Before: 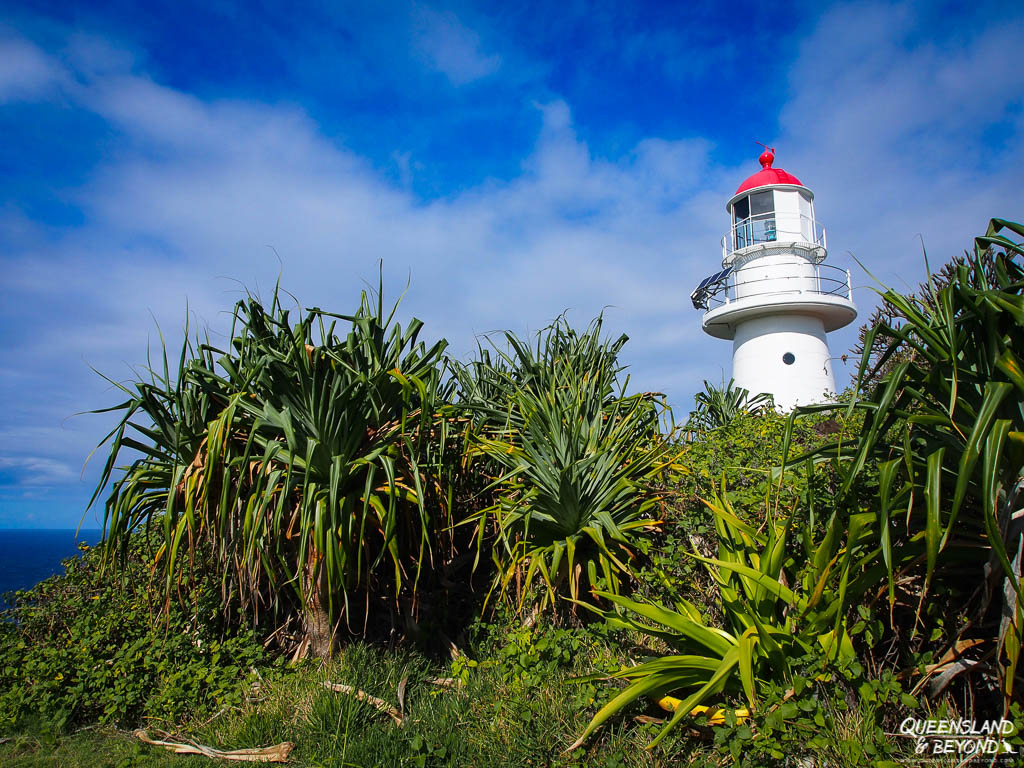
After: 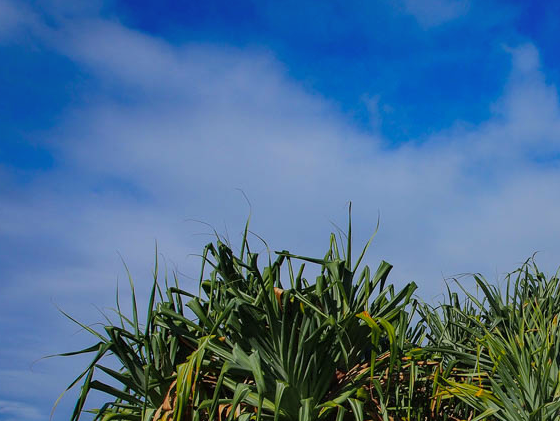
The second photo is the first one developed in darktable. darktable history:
exposure: exposure -0.36 EV, compensate highlight preservation false
crop and rotate: left 3.047%, top 7.509%, right 42.236%, bottom 37.598%
shadows and highlights: shadows 40, highlights -60
